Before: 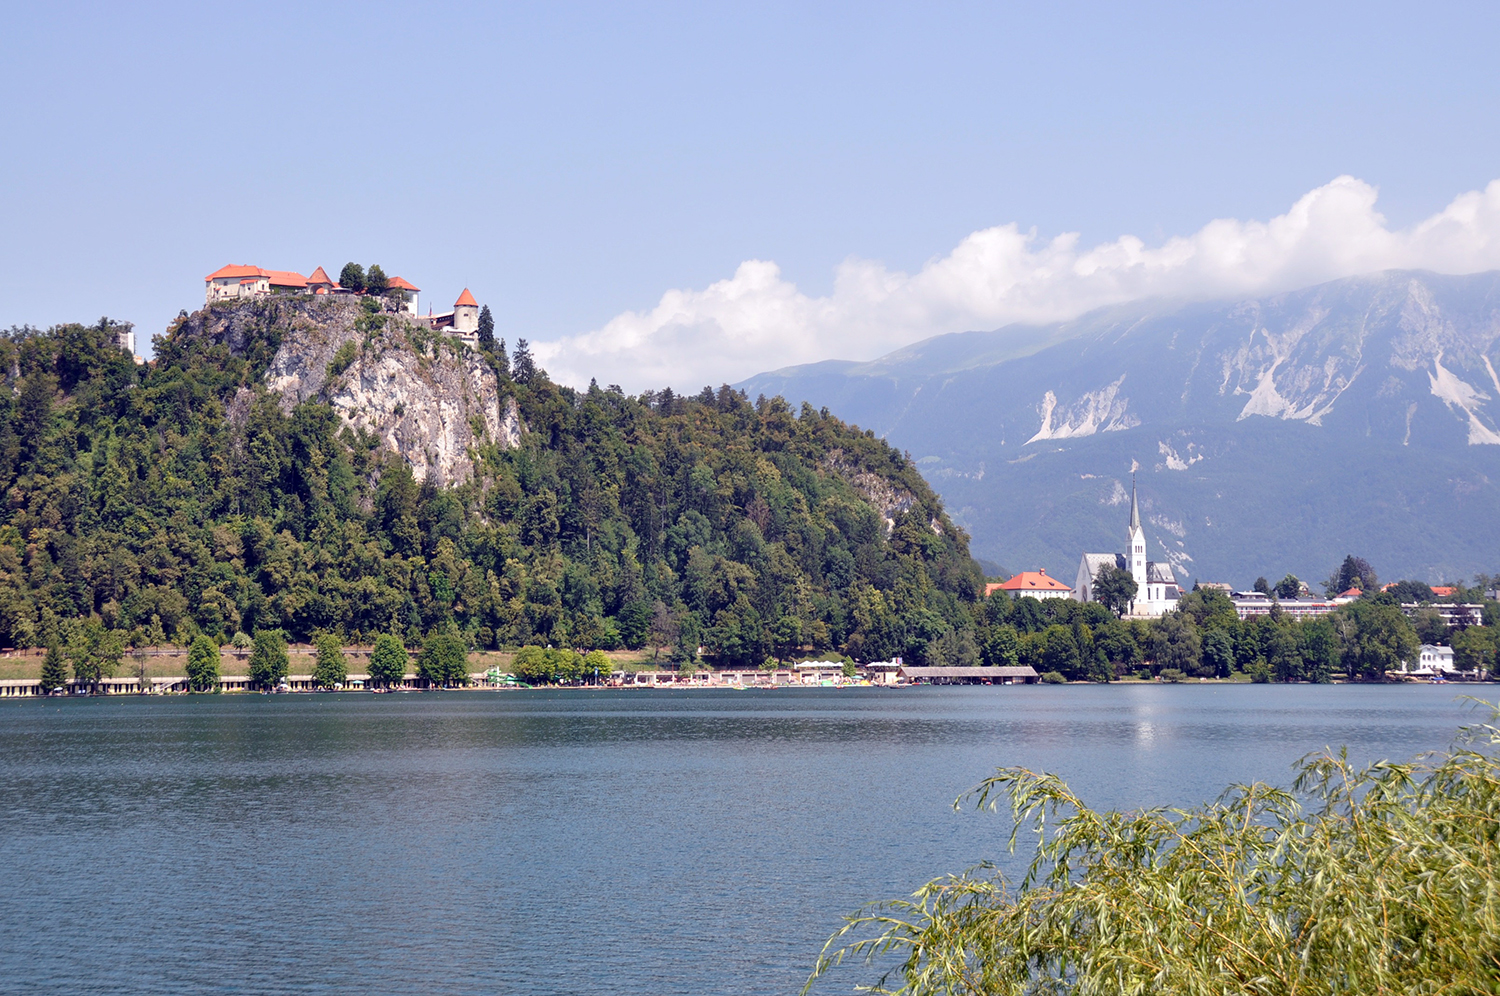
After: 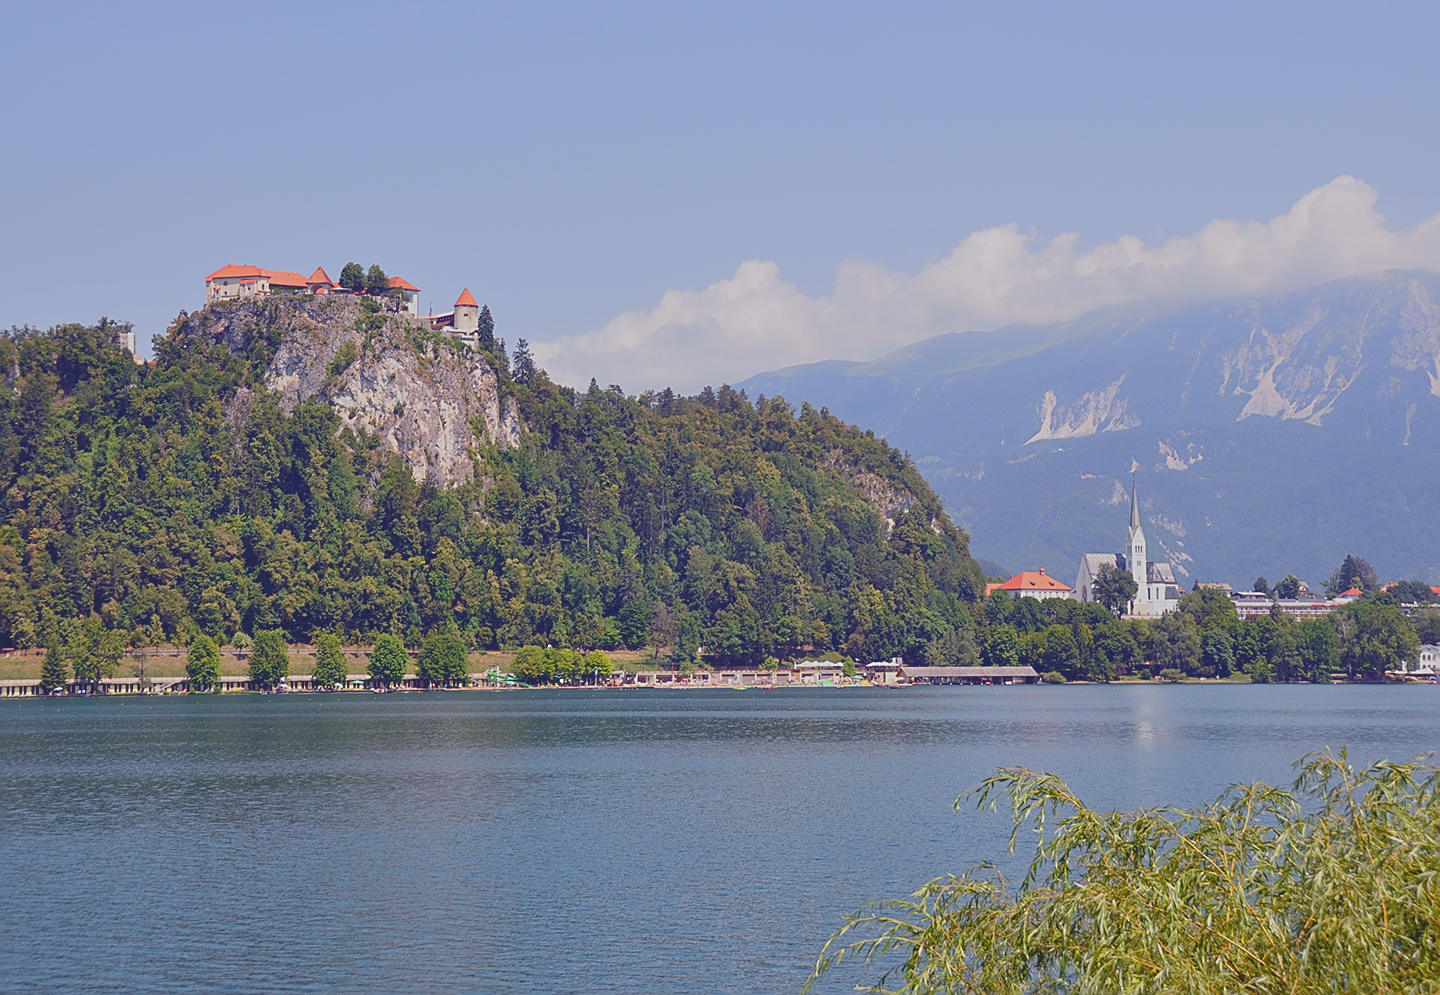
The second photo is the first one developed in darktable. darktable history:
contrast brightness saturation: contrast -0.295
sharpen: on, module defaults
crop: right 3.945%, bottom 0.02%
tone curve: curves: ch0 [(0, 0) (0.003, 0.027) (0.011, 0.03) (0.025, 0.04) (0.044, 0.063) (0.069, 0.093) (0.1, 0.125) (0.136, 0.153) (0.177, 0.191) (0.224, 0.232) (0.277, 0.279) (0.335, 0.333) (0.399, 0.39) (0.468, 0.457) (0.543, 0.535) (0.623, 0.611) (0.709, 0.683) (0.801, 0.758) (0.898, 0.853) (1, 1)], color space Lab, independent channels, preserve colors none
